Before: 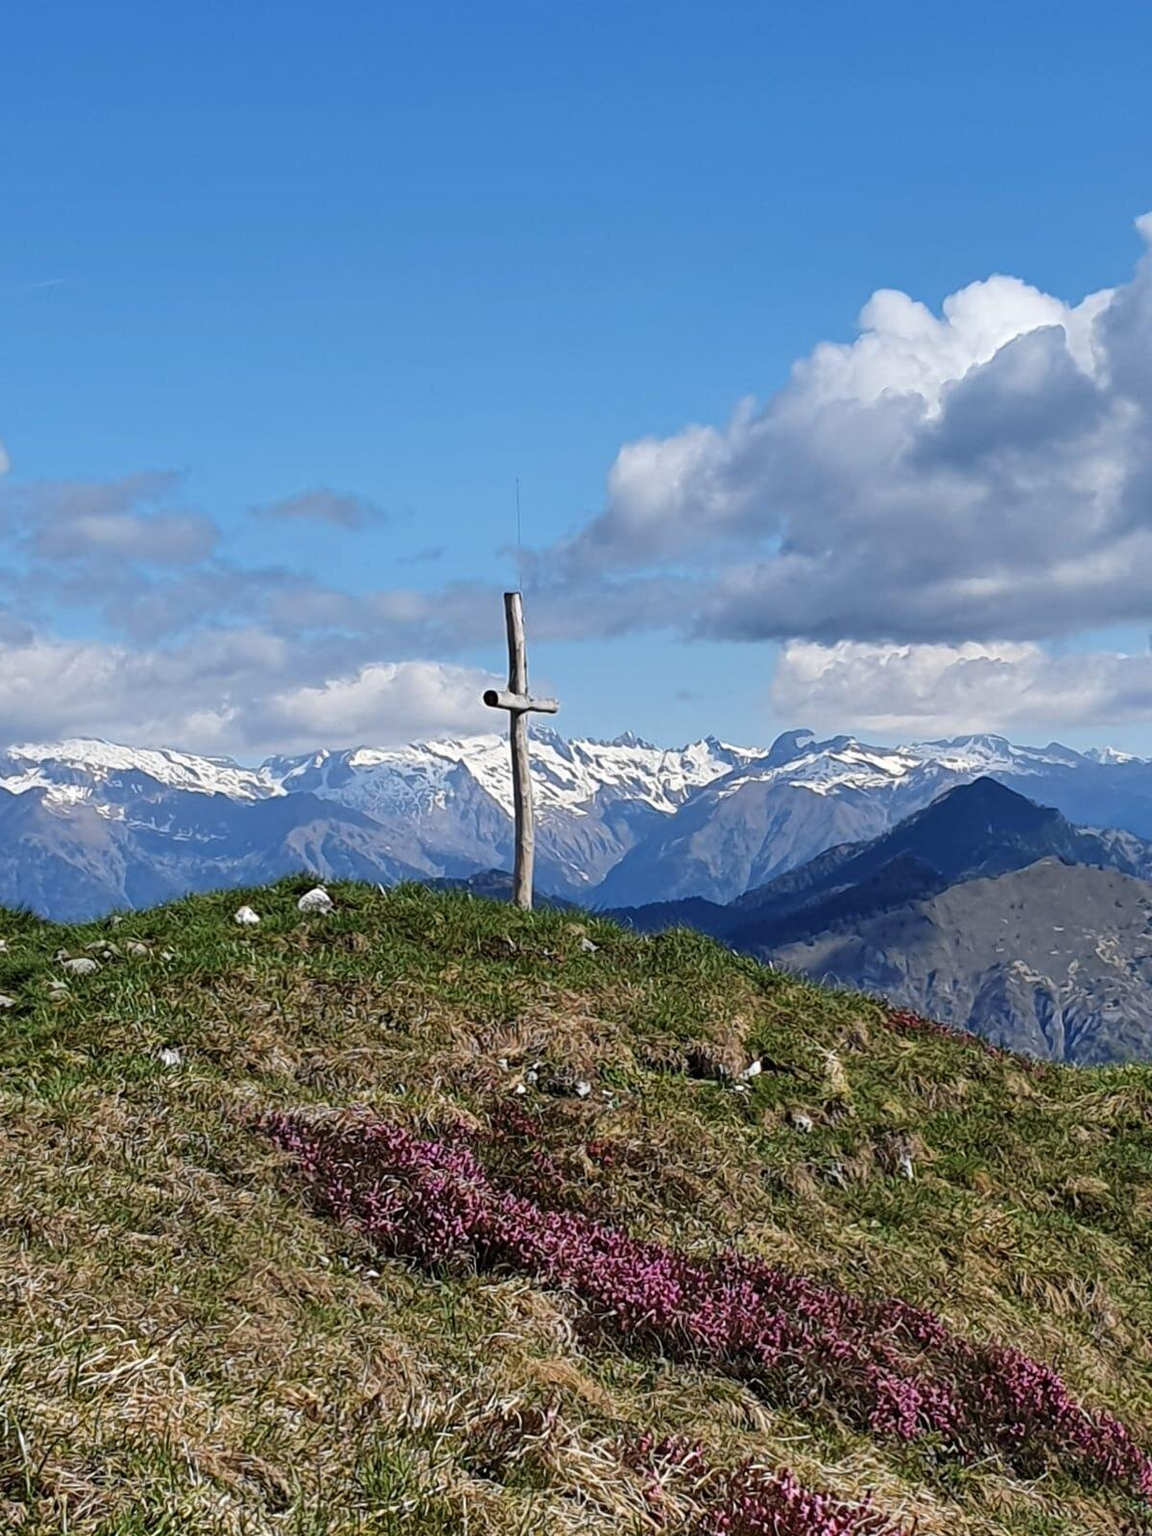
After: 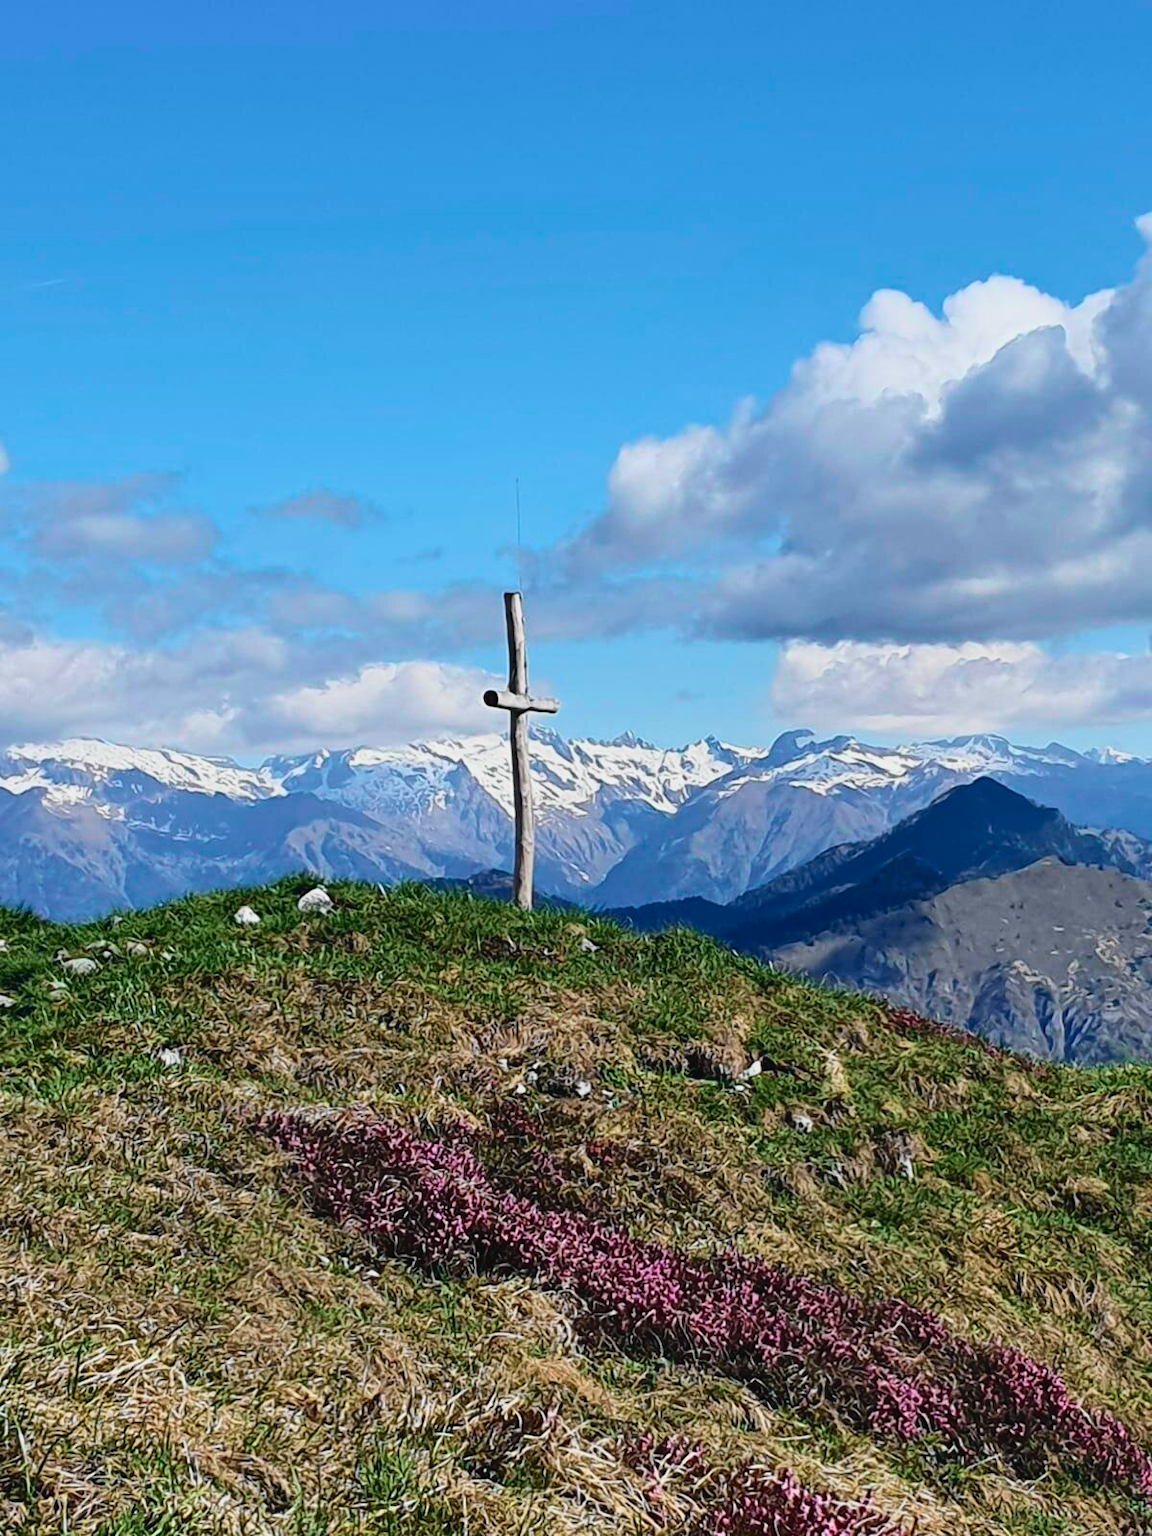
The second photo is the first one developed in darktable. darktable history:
tone curve: curves: ch0 [(0, 0.029) (0.099, 0.082) (0.264, 0.253) (0.447, 0.481) (0.678, 0.721) (0.828, 0.857) (0.992, 0.94)]; ch1 [(0, 0) (0.311, 0.266) (0.411, 0.374) (0.481, 0.458) (0.501, 0.499) (0.514, 0.512) (0.575, 0.577) (0.643, 0.648) (0.682, 0.674) (0.802, 0.812) (1, 1)]; ch2 [(0, 0) (0.259, 0.207) (0.323, 0.311) (0.376, 0.353) (0.463, 0.456) (0.498, 0.498) (0.524, 0.512) (0.574, 0.582) (0.648, 0.653) (0.768, 0.728) (1, 1)], color space Lab, independent channels, preserve colors none
